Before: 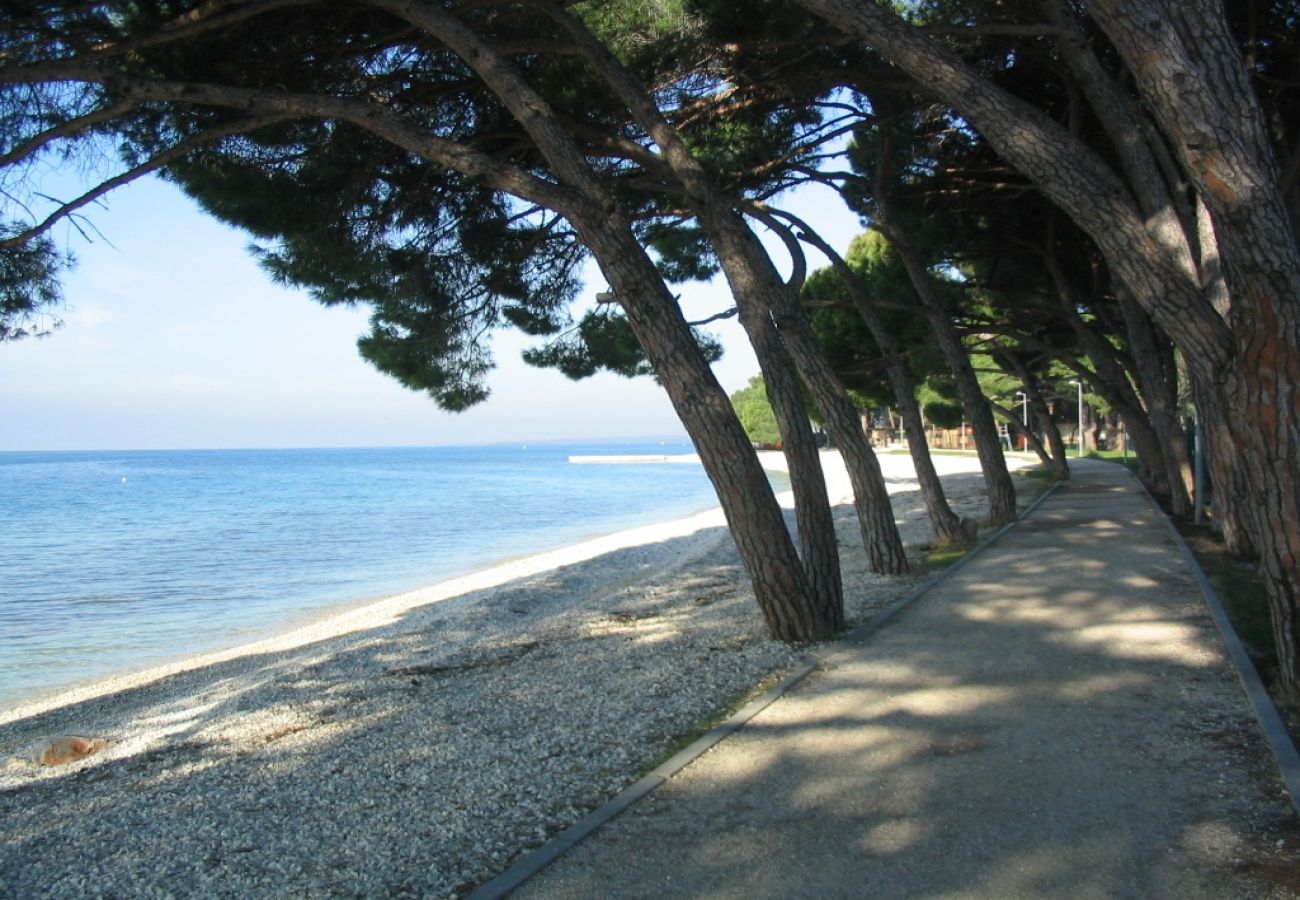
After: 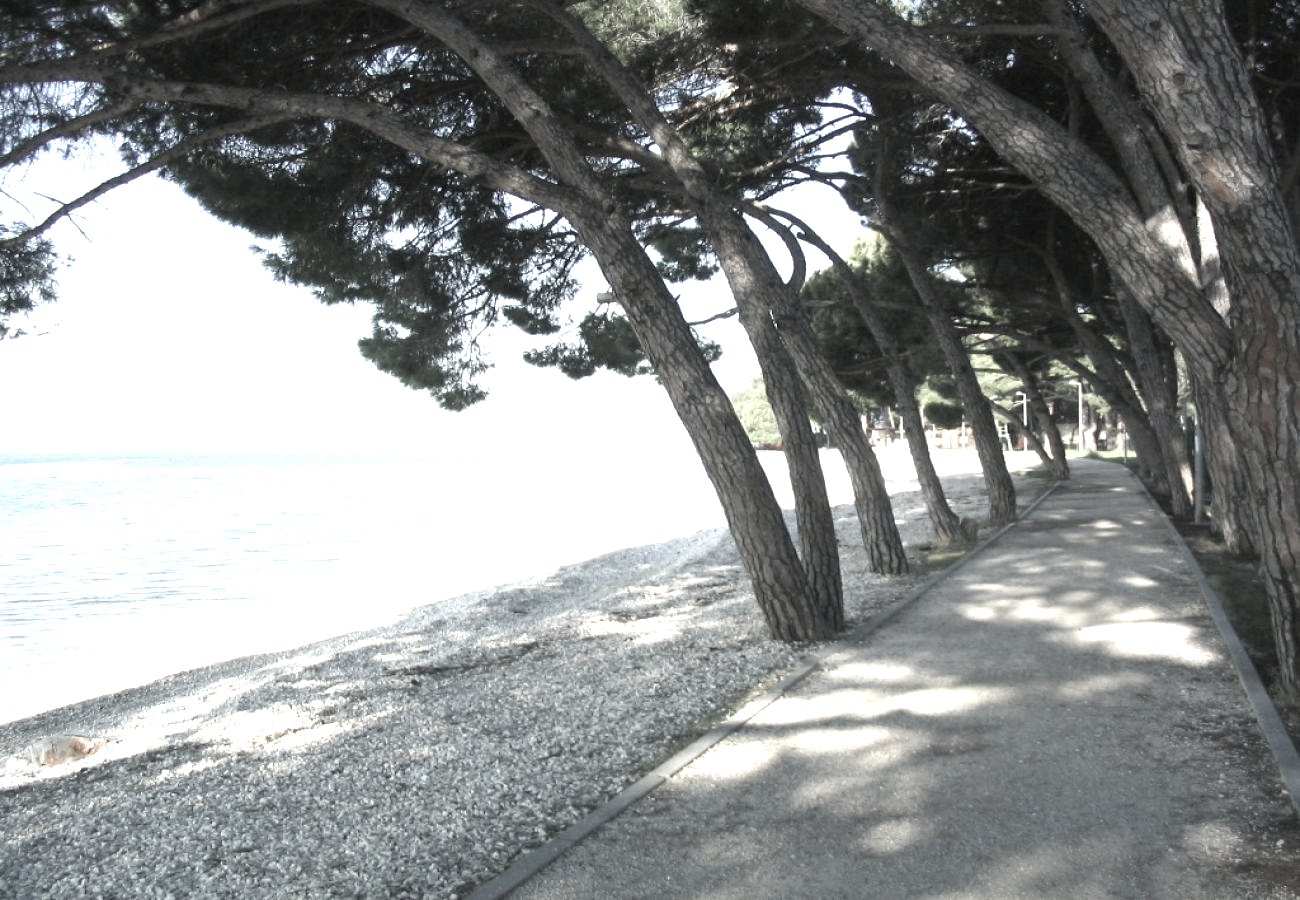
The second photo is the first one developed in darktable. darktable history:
exposure: black level correction 0, exposure 1.3 EV, compensate exposure bias true, compensate highlight preservation false
color zones: curves: ch1 [(0, 0.153) (0.143, 0.15) (0.286, 0.151) (0.429, 0.152) (0.571, 0.152) (0.714, 0.151) (0.857, 0.151) (1, 0.153)]
